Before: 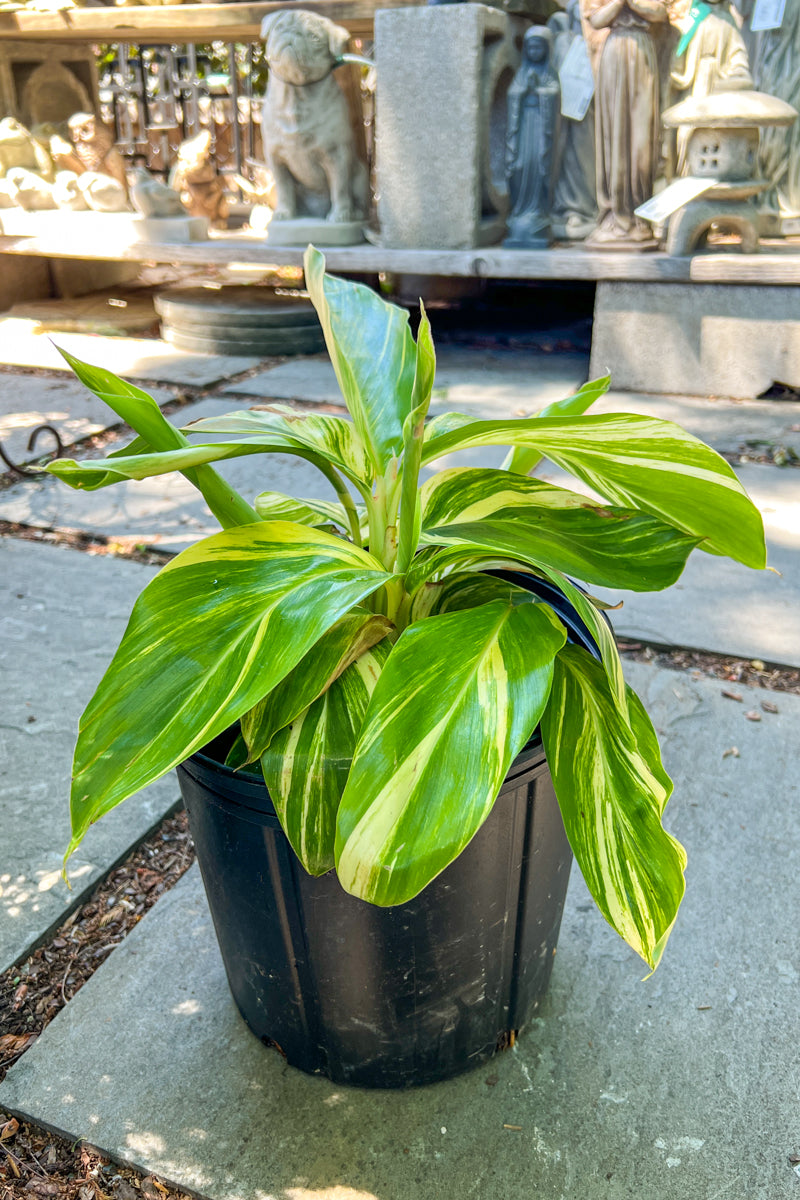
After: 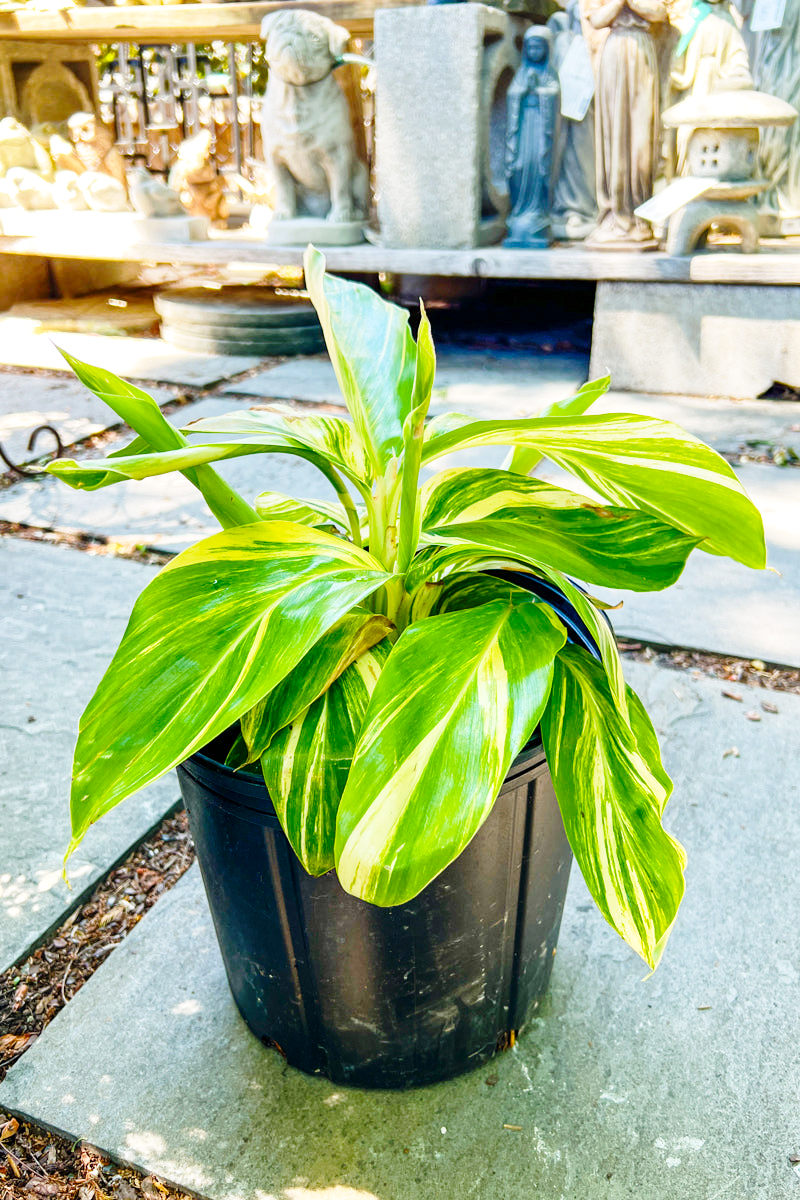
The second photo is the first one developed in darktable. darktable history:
color balance rgb: perceptual saturation grading › global saturation 27.598%, perceptual saturation grading › highlights -24.916%, perceptual saturation grading › shadows 26.079%
base curve: curves: ch0 [(0, 0) (0.028, 0.03) (0.121, 0.232) (0.46, 0.748) (0.859, 0.968) (1, 1)], preserve colors none
